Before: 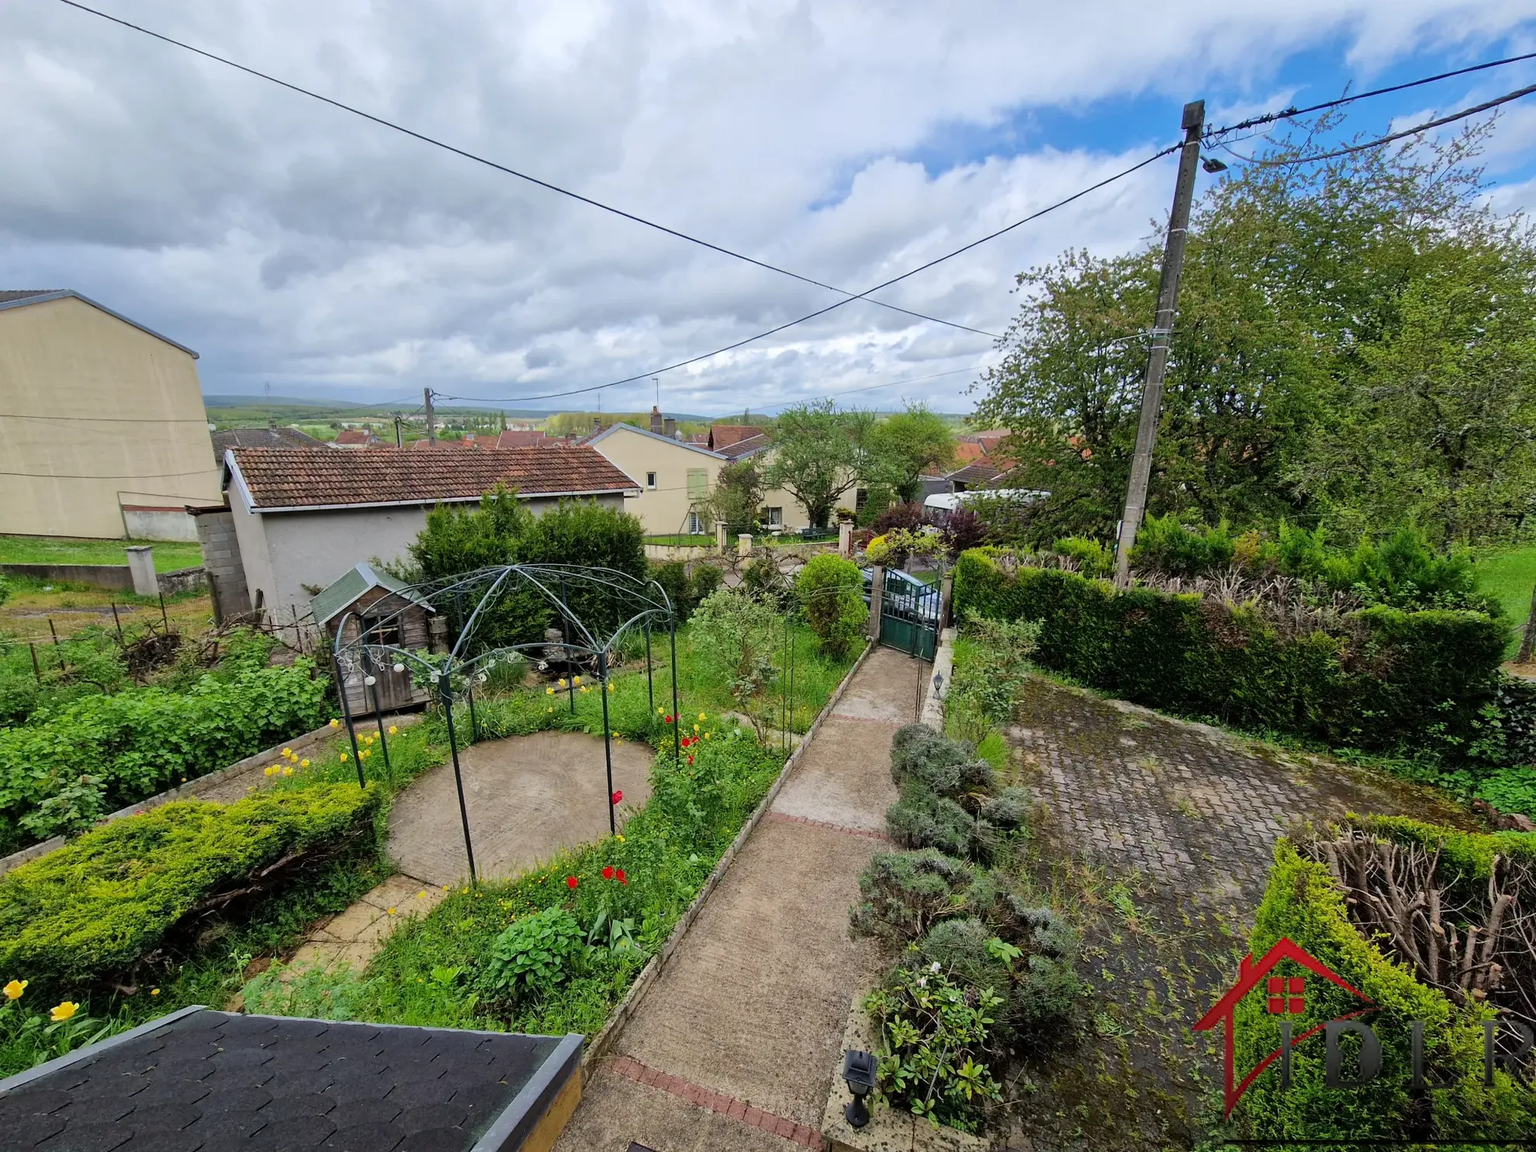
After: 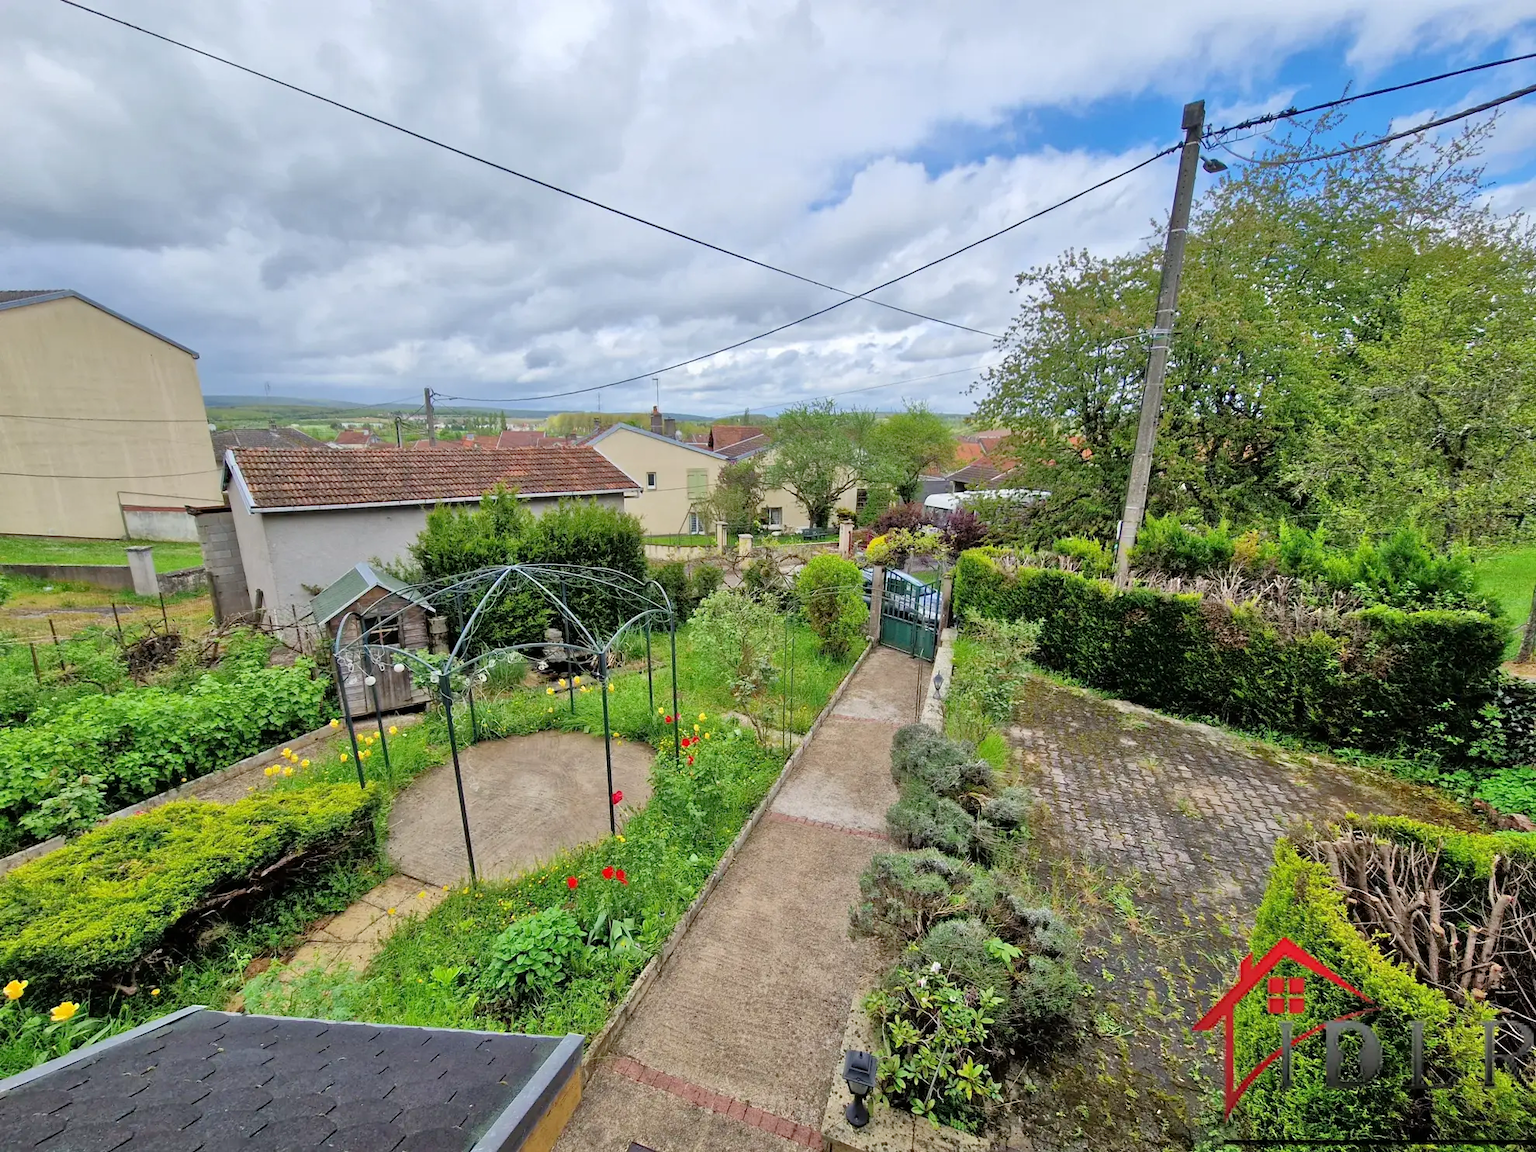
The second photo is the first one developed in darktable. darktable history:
tone equalizer: -7 EV 0.164 EV, -6 EV 0.619 EV, -5 EV 1.13 EV, -4 EV 1.3 EV, -3 EV 1.15 EV, -2 EV 0.6 EV, -1 EV 0.161 EV
